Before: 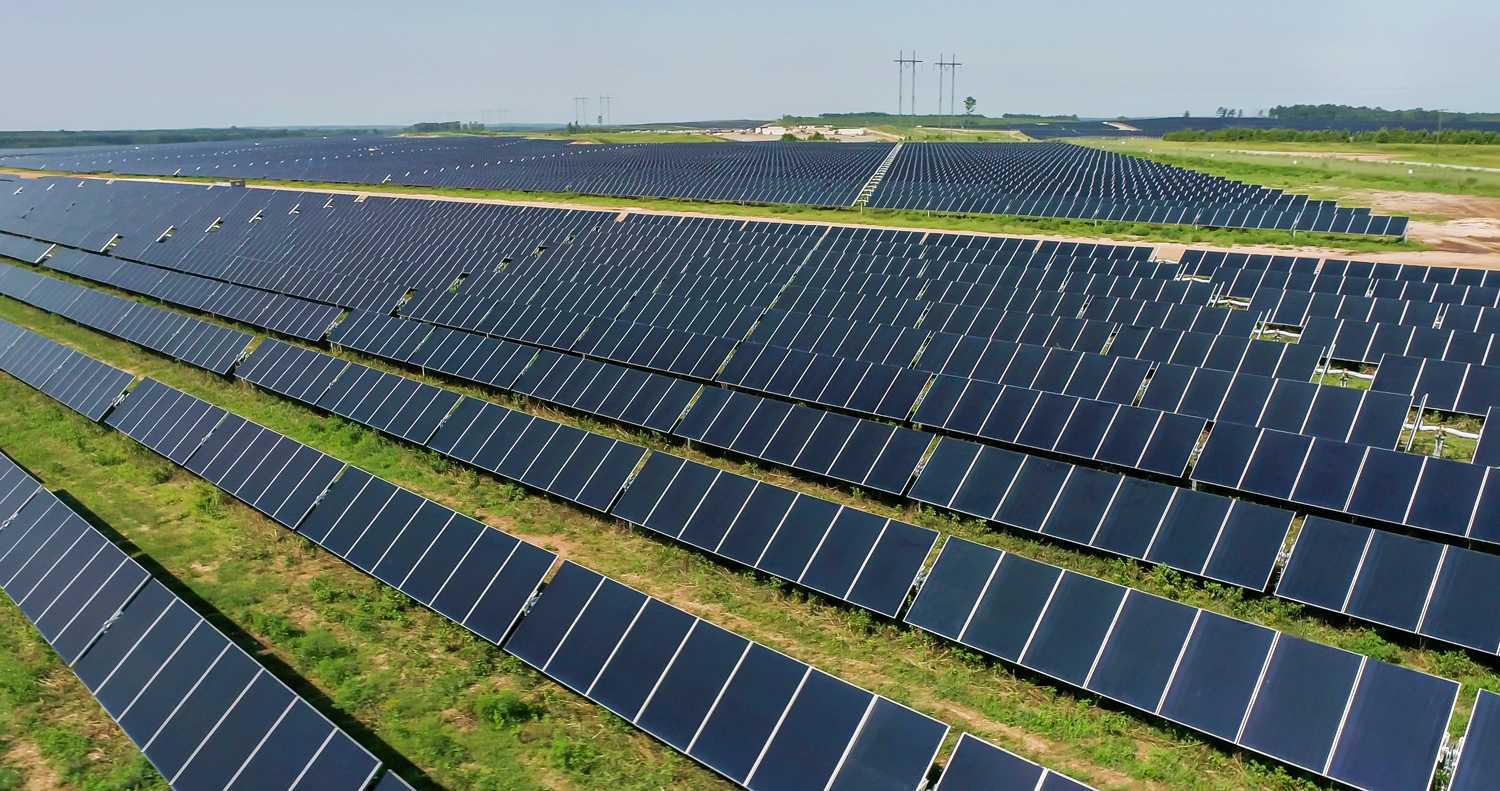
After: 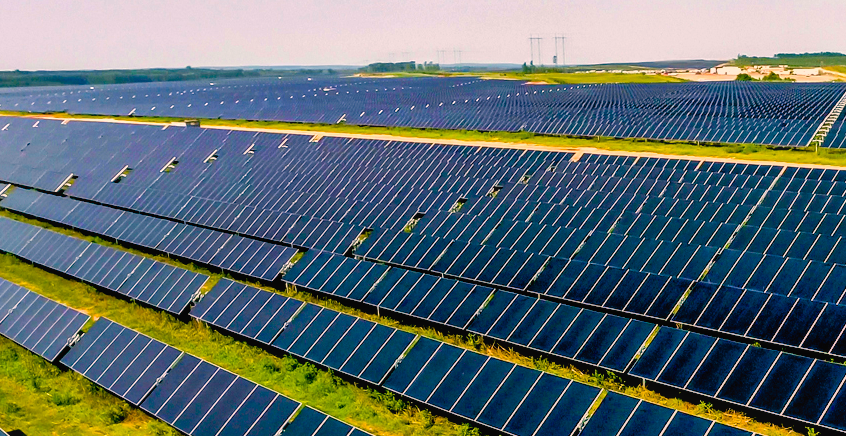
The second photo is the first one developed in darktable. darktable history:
crop and rotate: left 3.055%, top 7.642%, right 40.507%, bottom 37.119%
local contrast: detail 109%
shadows and highlights: low approximation 0.01, soften with gaussian
tone equalizer: -8 EV -0.421 EV, -7 EV -0.409 EV, -6 EV -0.362 EV, -5 EV -0.186 EV, -3 EV 0.194 EV, -2 EV 0.336 EV, -1 EV 0.399 EV, +0 EV 0.441 EV, mask exposure compensation -0.491 EV
exposure: black level correction 0.024, exposure 0.184 EV, compensate highlight preservation false
color correction: highlights a* 6.89, highlights b* 4.29
color balance rgb: highlights gain › chroma 3.026%, highlights gain › hue 54.32°, perceptual saturation grading › global saturation 36.891%, perceptual saturation grading › shadows 35.35%, global vibrance 20%
contrast brightness saturation: saturation -0.027
